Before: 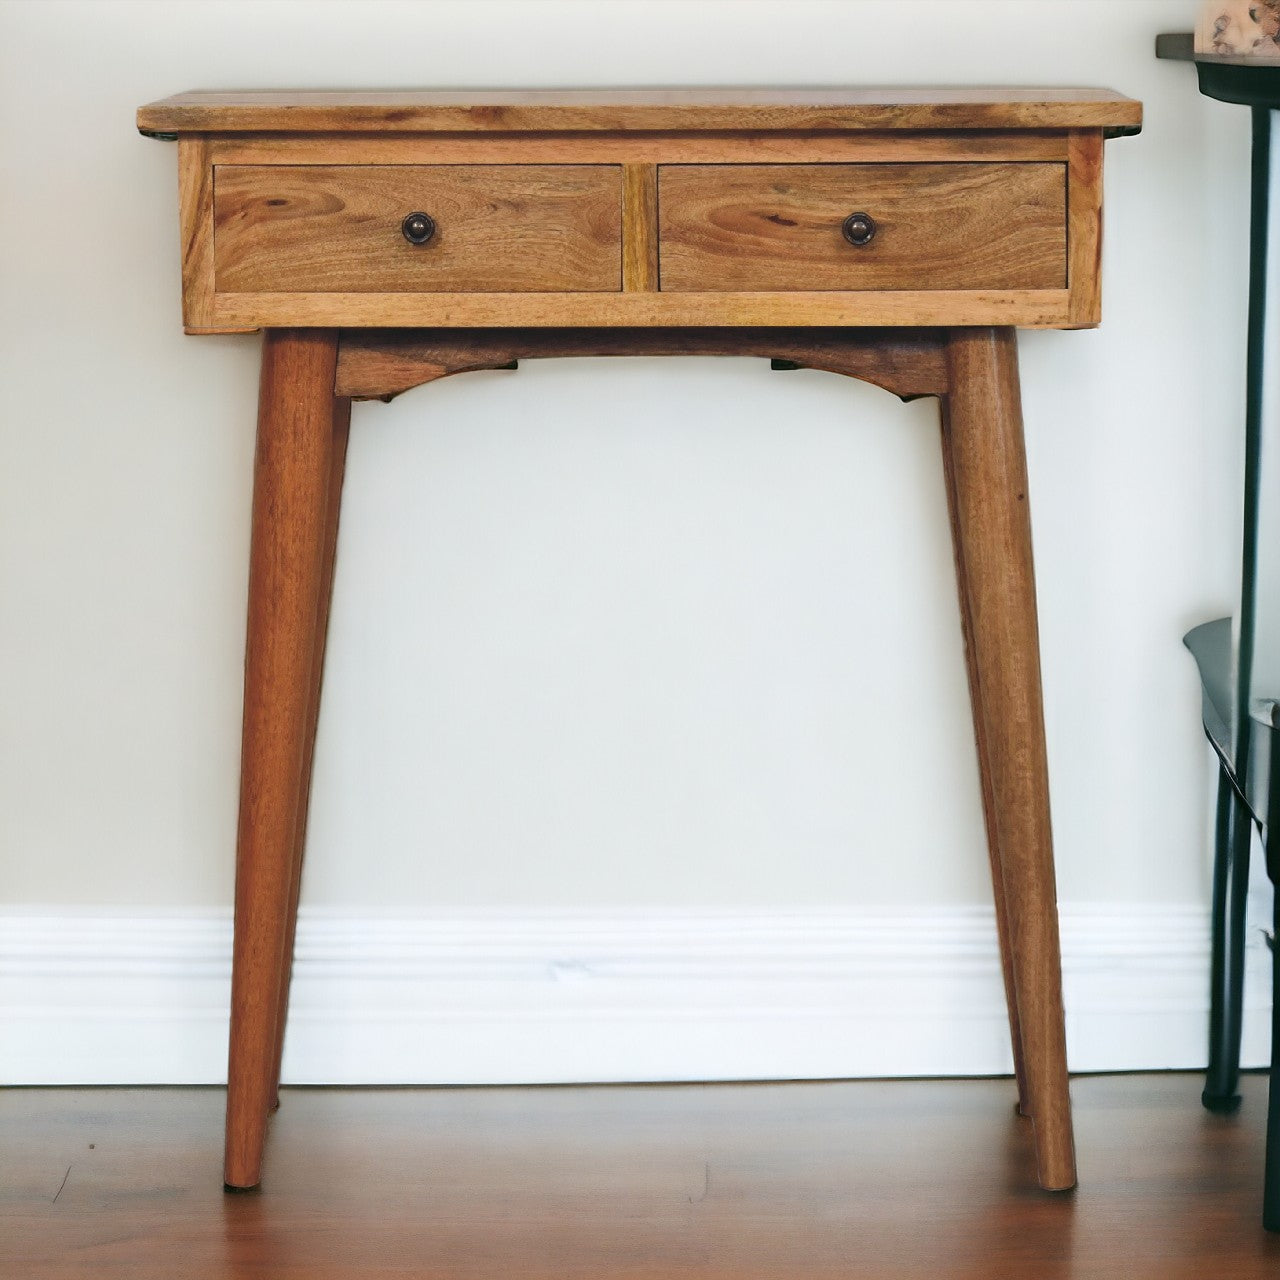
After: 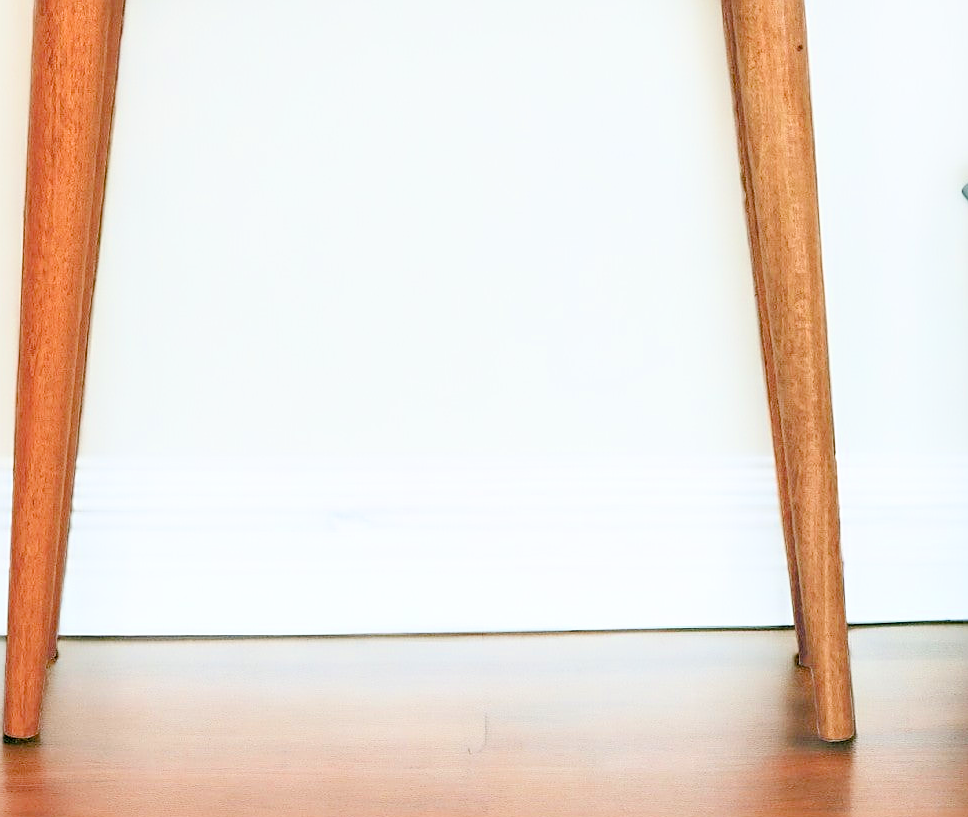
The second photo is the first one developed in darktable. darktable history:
local contrast: highlights 100%, shadows 100%, detail 120%, midtone range 0.2
exposure: black level correction 0, exposure 1.7 EV, compensate exposure bias true, compensate highlight preservation false
filmic rgb: black relative exposure -7.65 EV, white relative exposure 4.56 EV, hardness 3.61, color science v6 (2022)
white balance: emerald 1
sharpen: on, module defaults
color balance rgb: perceptual saturation grading › global saturation 20%, perceptual saturation grading › highlights -25%, perceptual saturation grading › shadows 50%
contrast equalizer: y [[0.5 ×6], [0.5 ×6], [0.5, 0.5, 0.501, 0.545, 0.707, 0.863], [0 ×6], [0 ×6]]
crop and rotate: left 17.299%, top 35.115%, right 7.015%, bottom 1.024%
